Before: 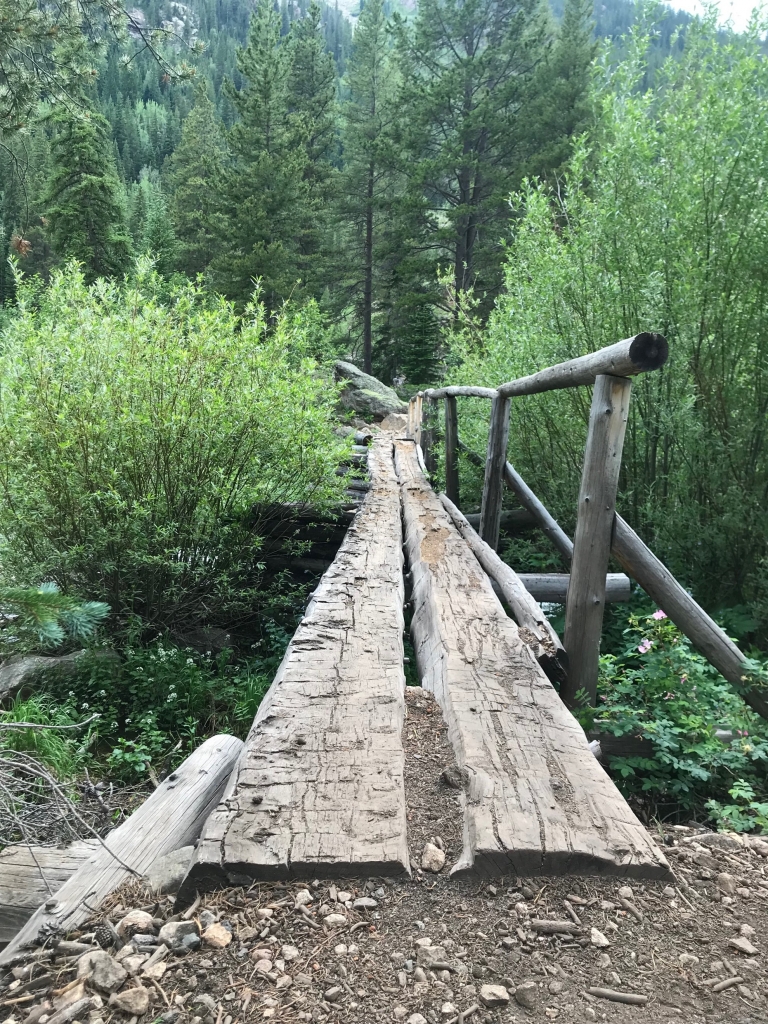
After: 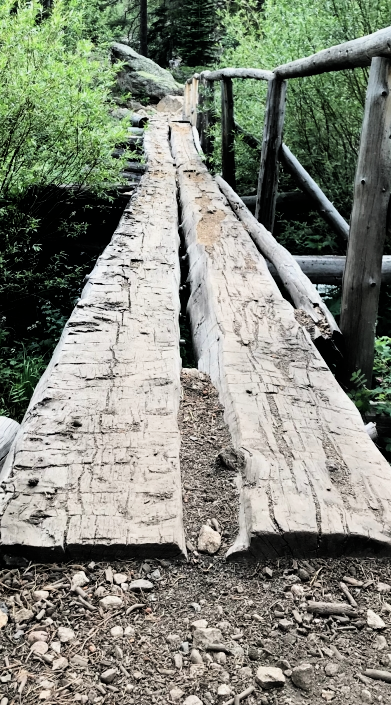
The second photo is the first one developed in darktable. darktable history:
crop and rotate: left 29.237%, top 31.152%, right 19.807%
filmic rgb: black relative exposure -4 EV, white relative exposure 3 EV, hardness 3.02, contrast 1.5
